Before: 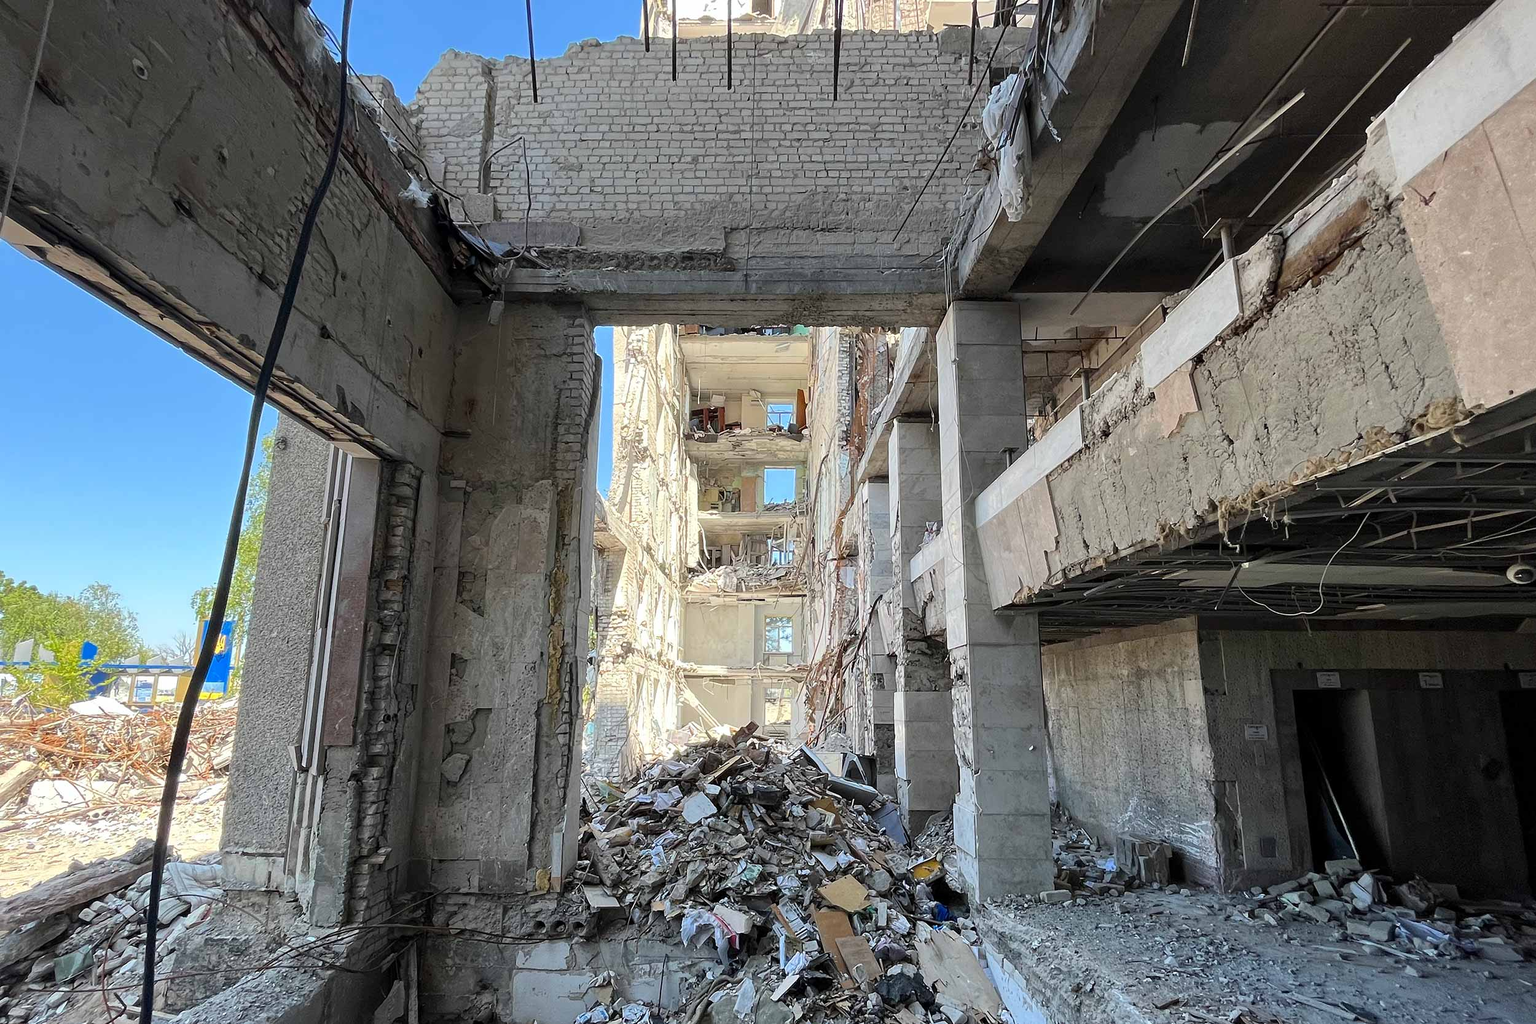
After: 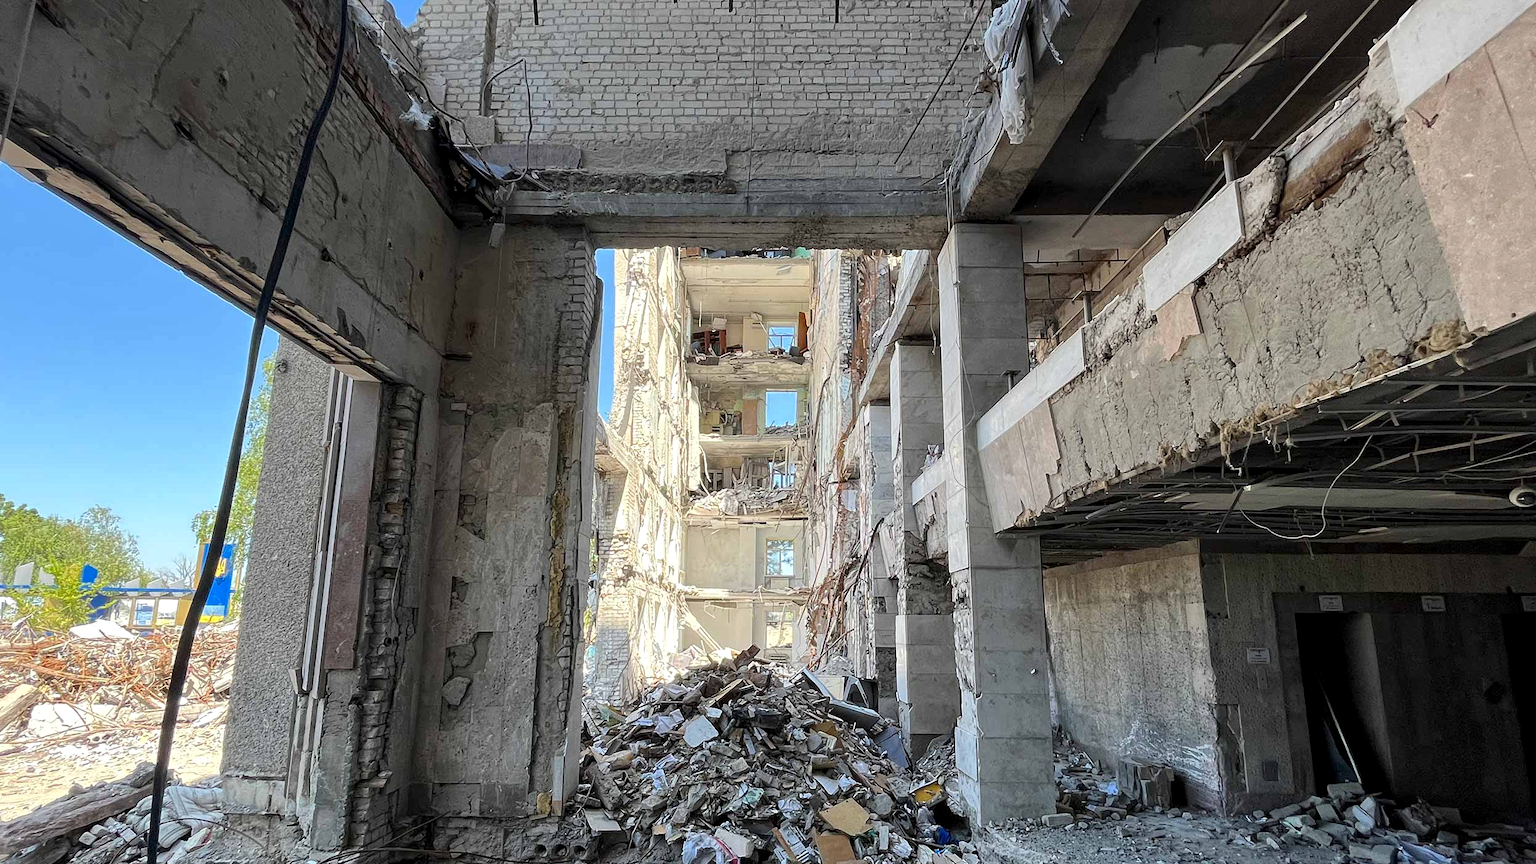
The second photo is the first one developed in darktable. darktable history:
crop: top 7.625%, bottom 8.027%
white balance: emerald 1
local contrast: highlights 100%, shadows 100%, detail 120%, midtone range 0.2
